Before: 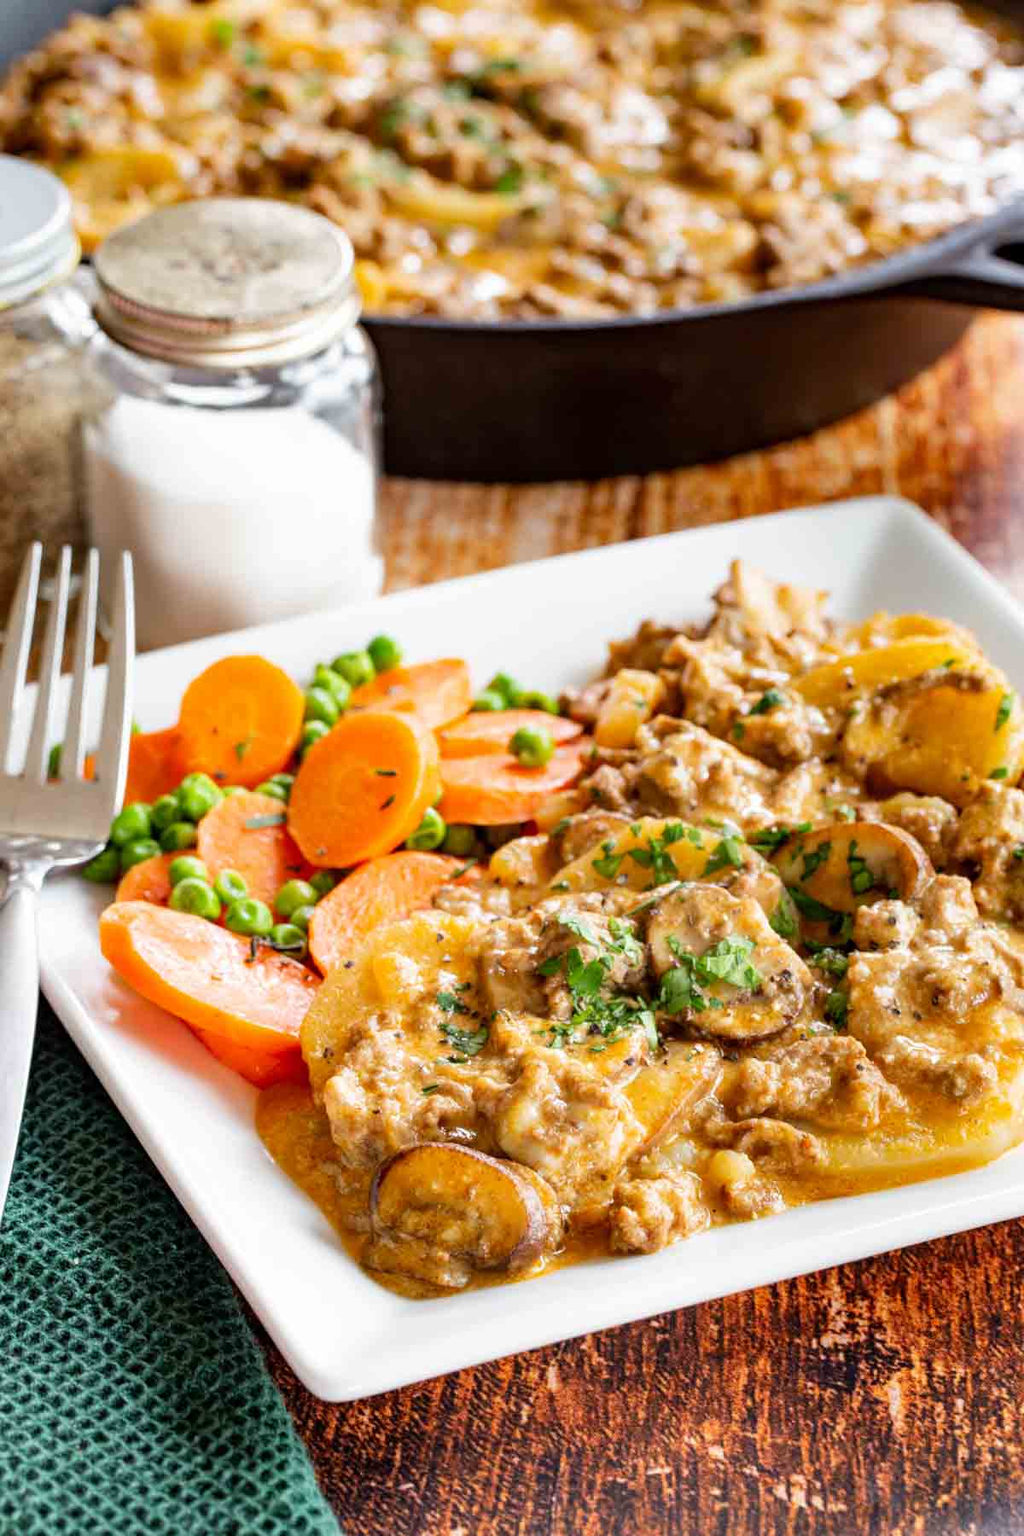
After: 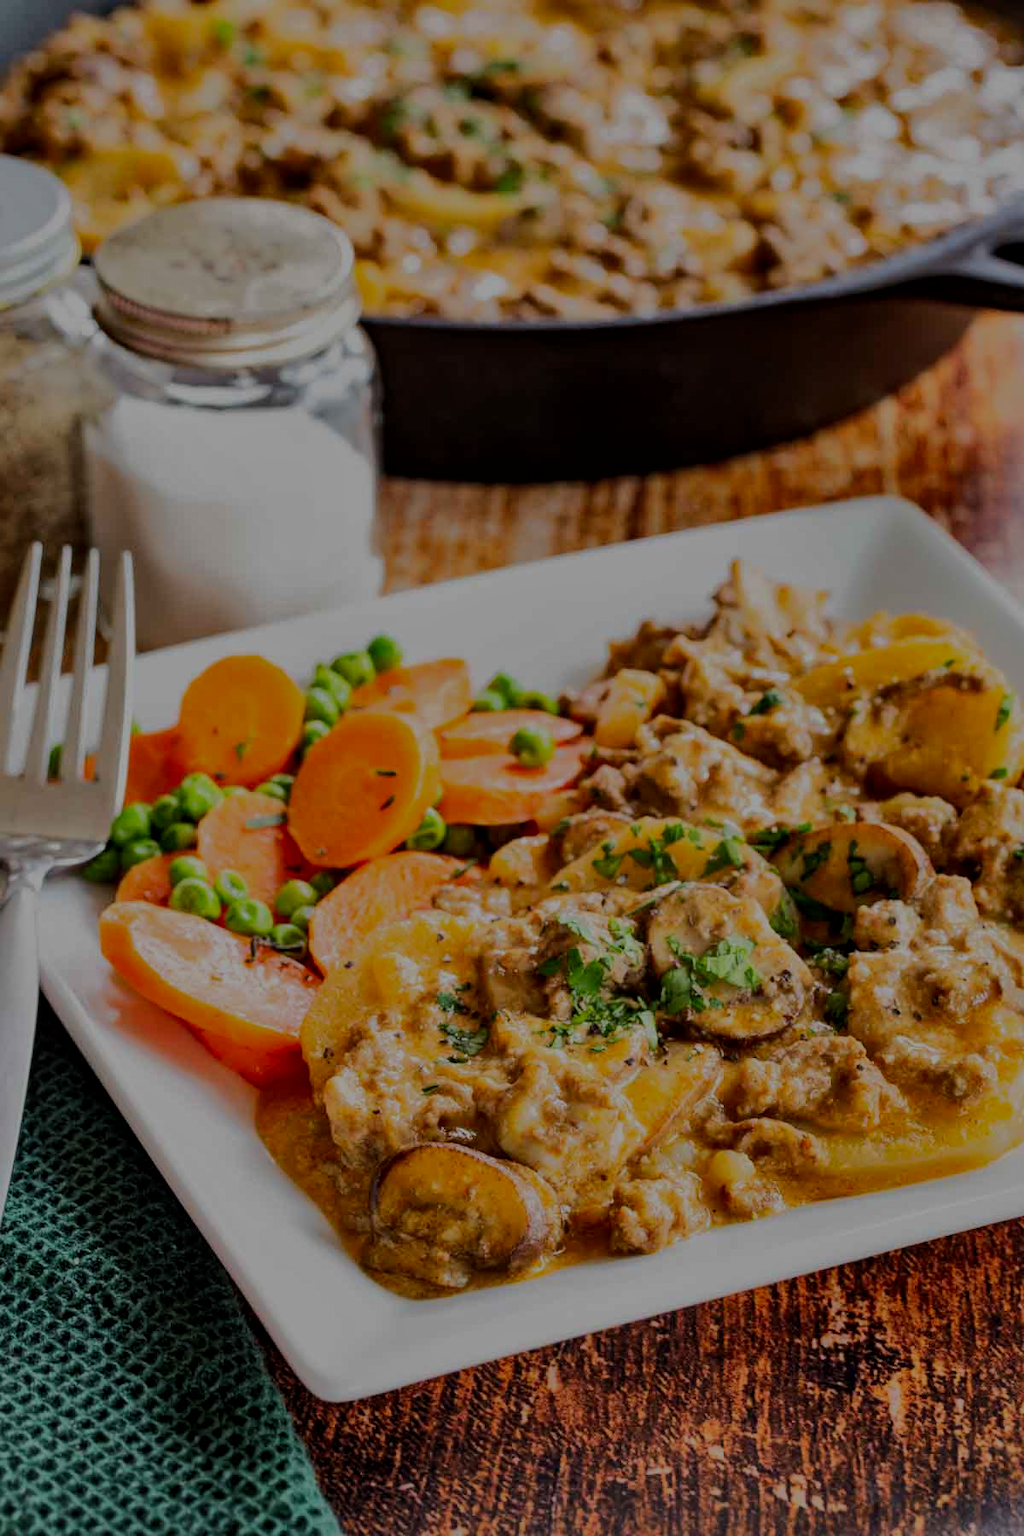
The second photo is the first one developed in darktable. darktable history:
tone equalizer: -8 EV -1.96 EV, -7 EV -1.99 EV, -6 EV -1.98 EV, -5 EV -1.96 EV, -4 EV -1.97 EV, -3 EV -1.99 EV, -2 EV -1.99 EV, -1 EV -1.63 EV, +0 EV -1.99 EV, smoothing diameter 24.92%, edges refinement/feathering 11.81, preserve details guided filter
contrast brightness saturation: contrast 0.073, brightness 0.081, saturation 0.178
local contrast: mode bilateral grid, contrast 20, coarseness 51, detail 130%, midtone range 0.2
